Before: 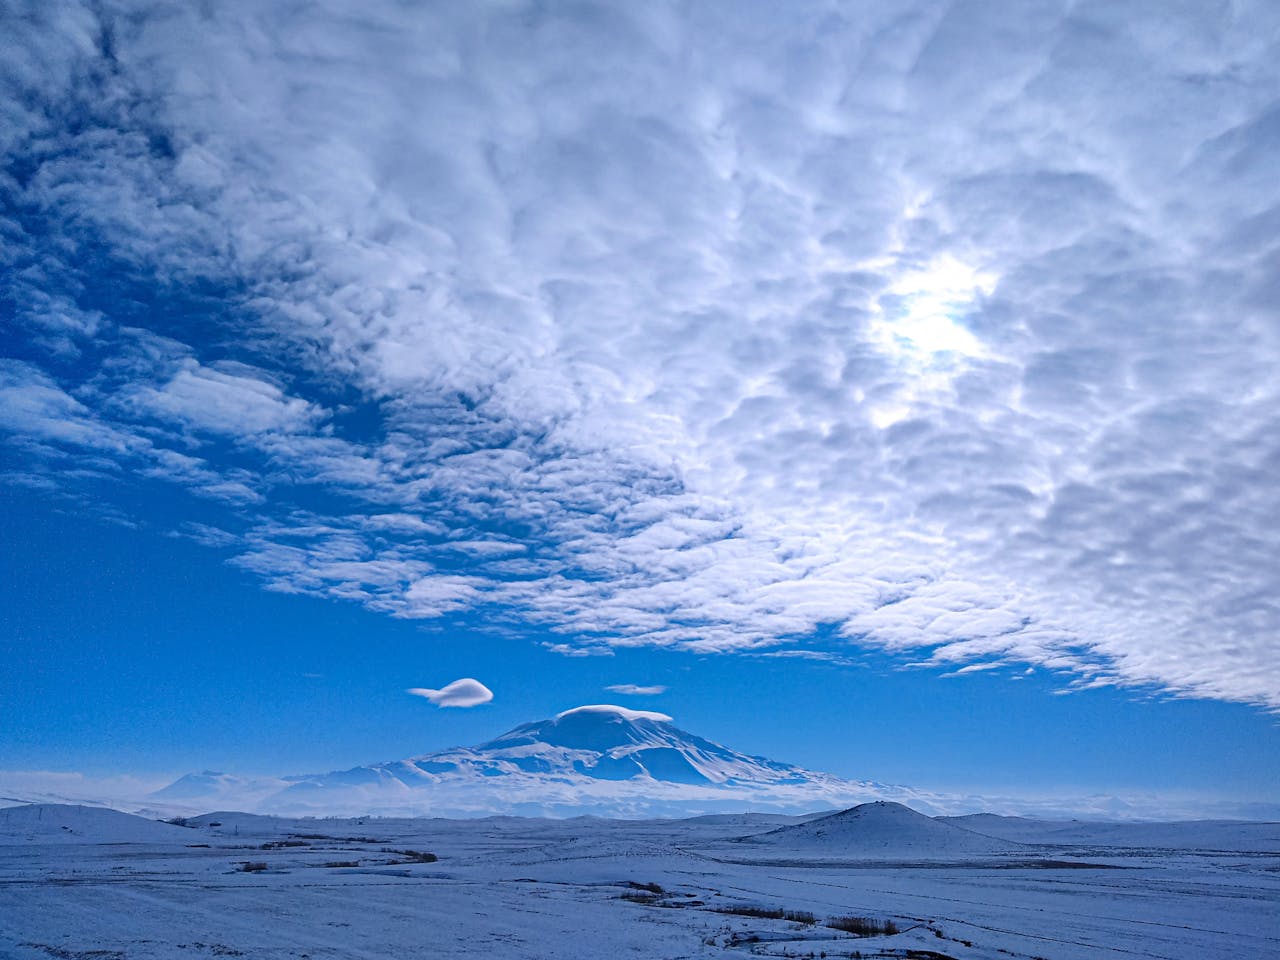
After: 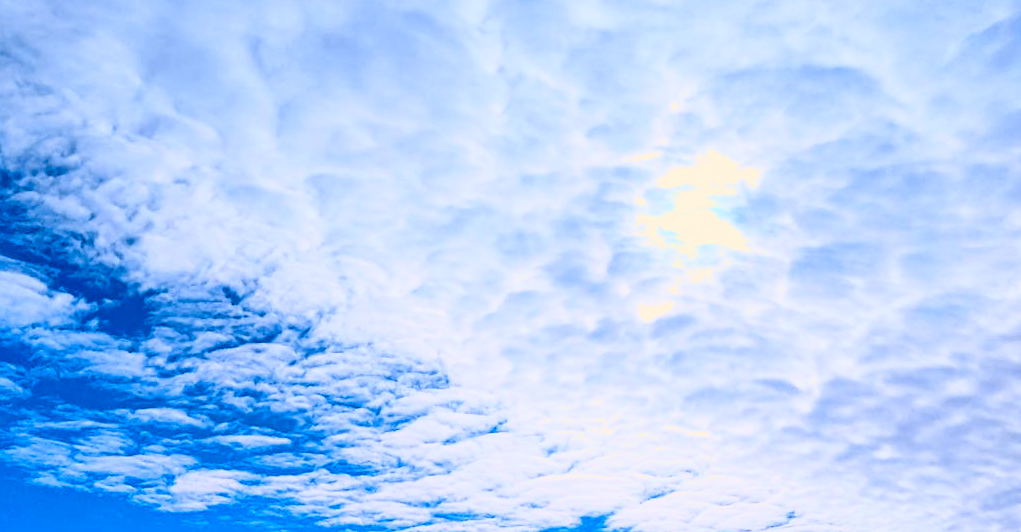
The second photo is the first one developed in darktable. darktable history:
tone curve: curves: ch0 [(0.003, 0.023) (0.071, 0.052) (0.236, 0.197) (0.466, 0.557) (0.625, 0.761) (0.783, 0.9) (0.994, 0.968)]; ch1 [(0, 0) (0.262, 0.227) (0.417, 0.386) (0.469, 0.467) (0.502, 0.498) (0.528, 0.53) (0.573, 0.579) (0.605, 0.621) (0.644, 0.671) (0.686, 0.728) (0.994, 0.987)]; ch2 [(0, 0) (0.262, 0.188) (0.385, 0.353) (0.427, 0.424) (0.495, 0.493) (0.515, 0.54) (0.547, 0.561) (0.589, 0.613) (0.644, 0.748) (1, 1)], color space Lab, independent channels, preserve colors none
crop: left 18.401%, top 11.099%, right 1.767%, bottom 33.427%
color balance rgb: highlights gain › chroma 2.027%, highlights gain › hue 66.11°, perceptual saturation grading › global saturation 19.589%
